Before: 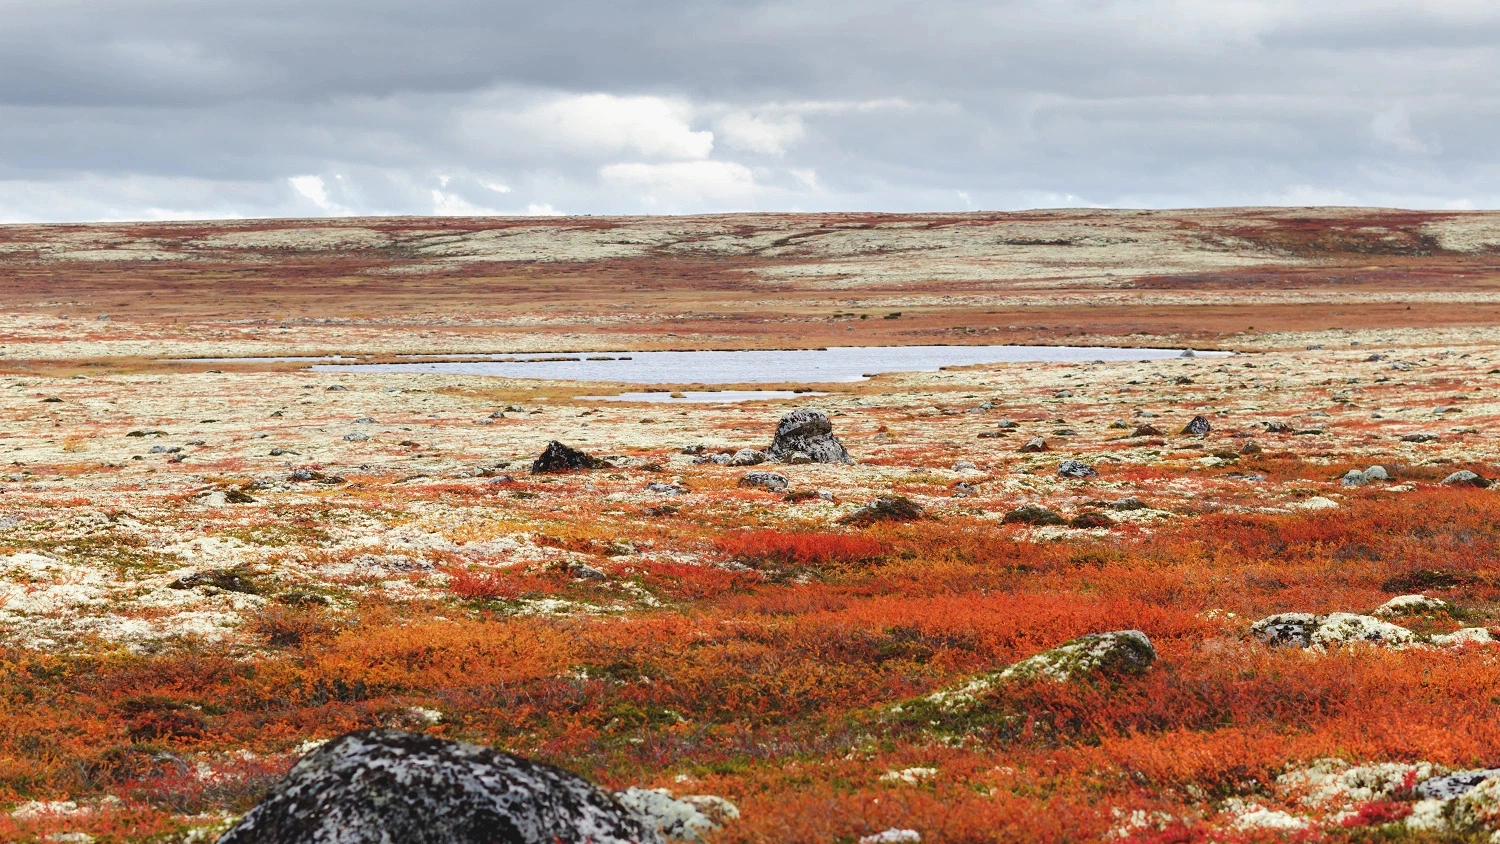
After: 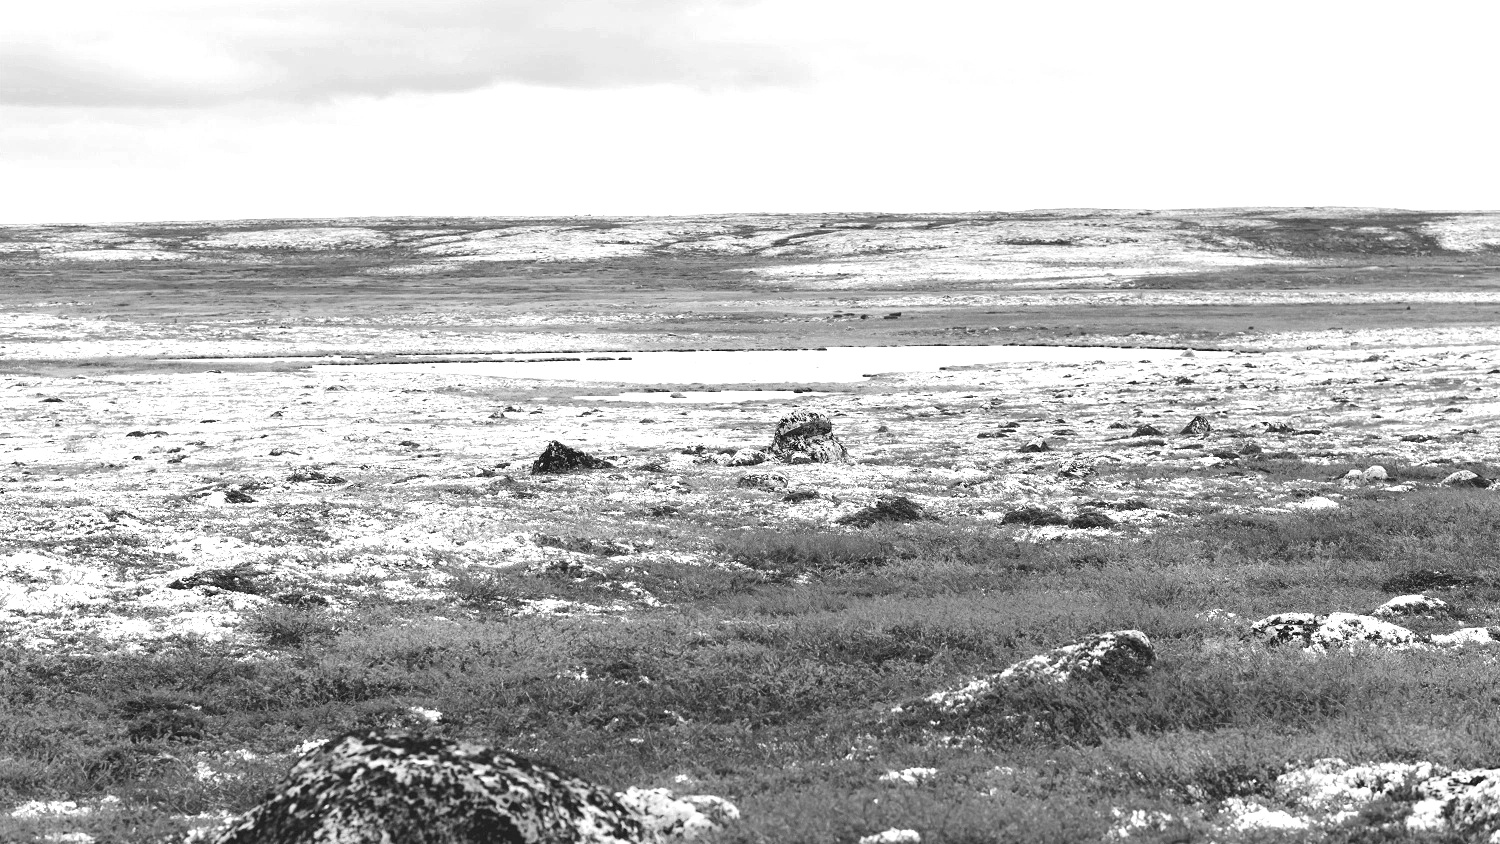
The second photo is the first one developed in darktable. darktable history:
exposure: exposure 0.95 EV, compensate highlight preservation false
color calibration: output gray [0.18, 0.41, 0.41, 0], x 0.37, y 0.382, temperature 4319.25 K
base curve: preserve colors none
